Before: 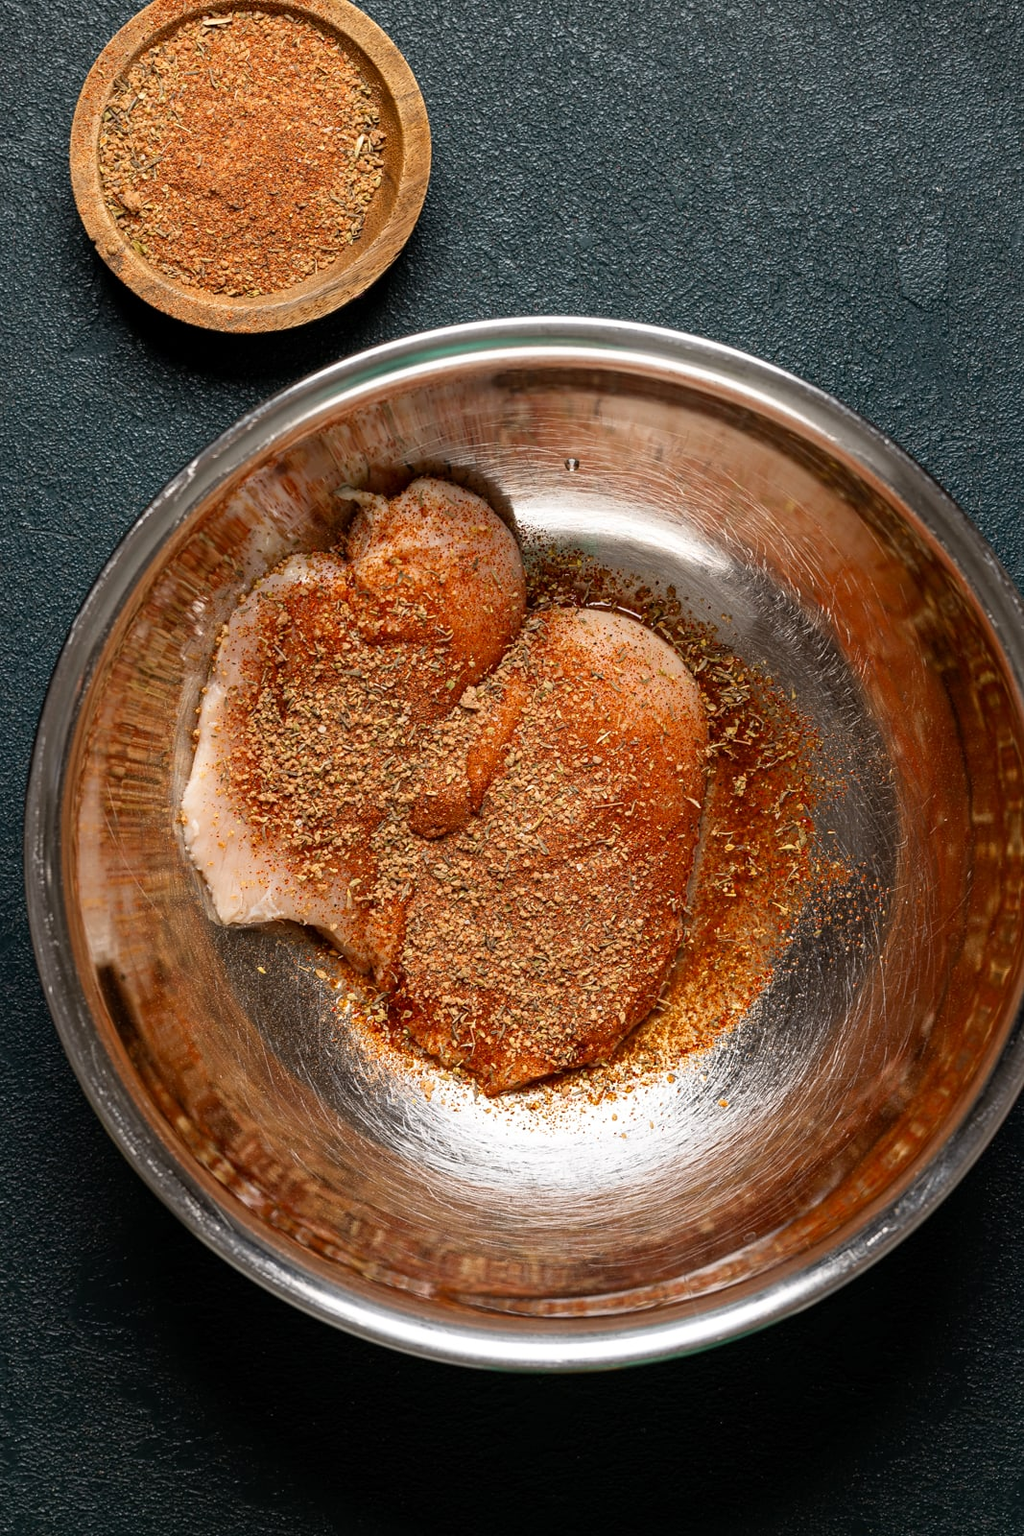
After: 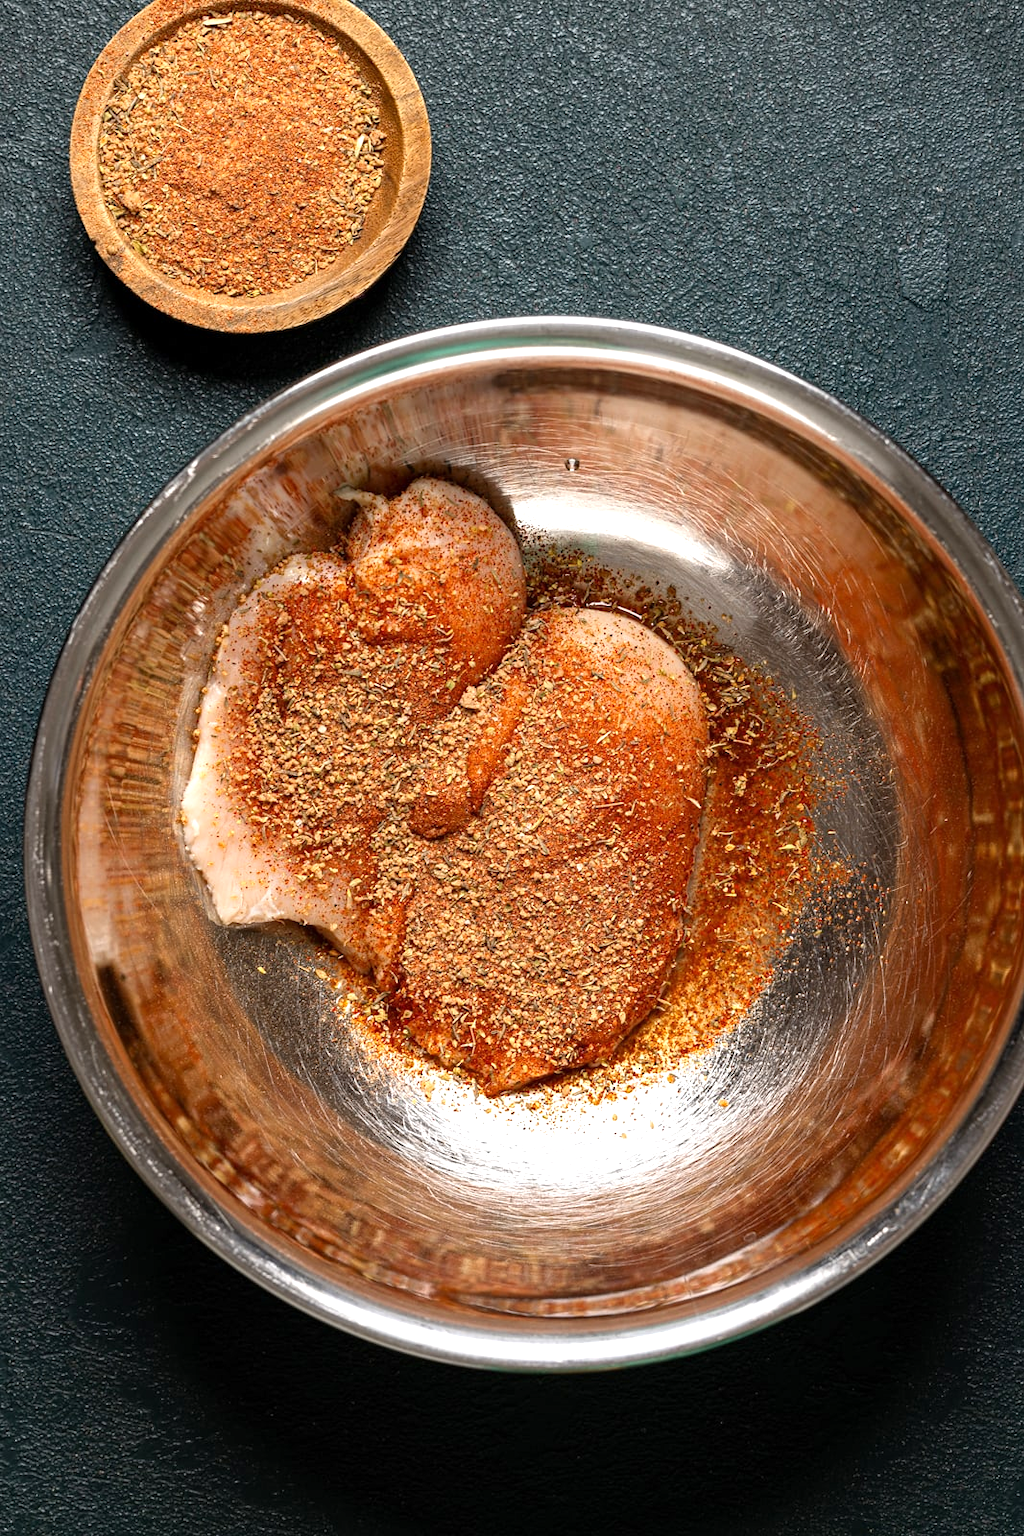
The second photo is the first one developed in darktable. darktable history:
exposure: exposure 0.491 EV, compensate highlight preservation false
